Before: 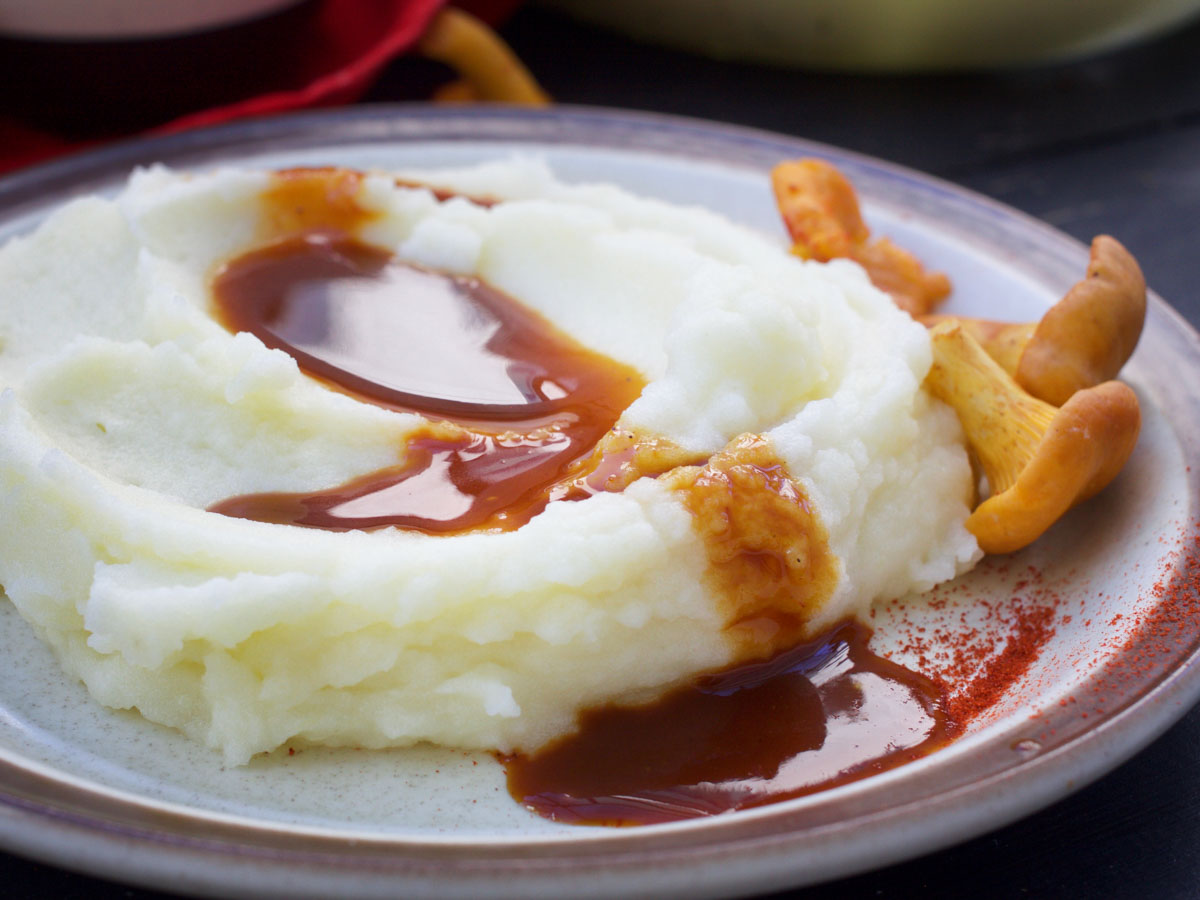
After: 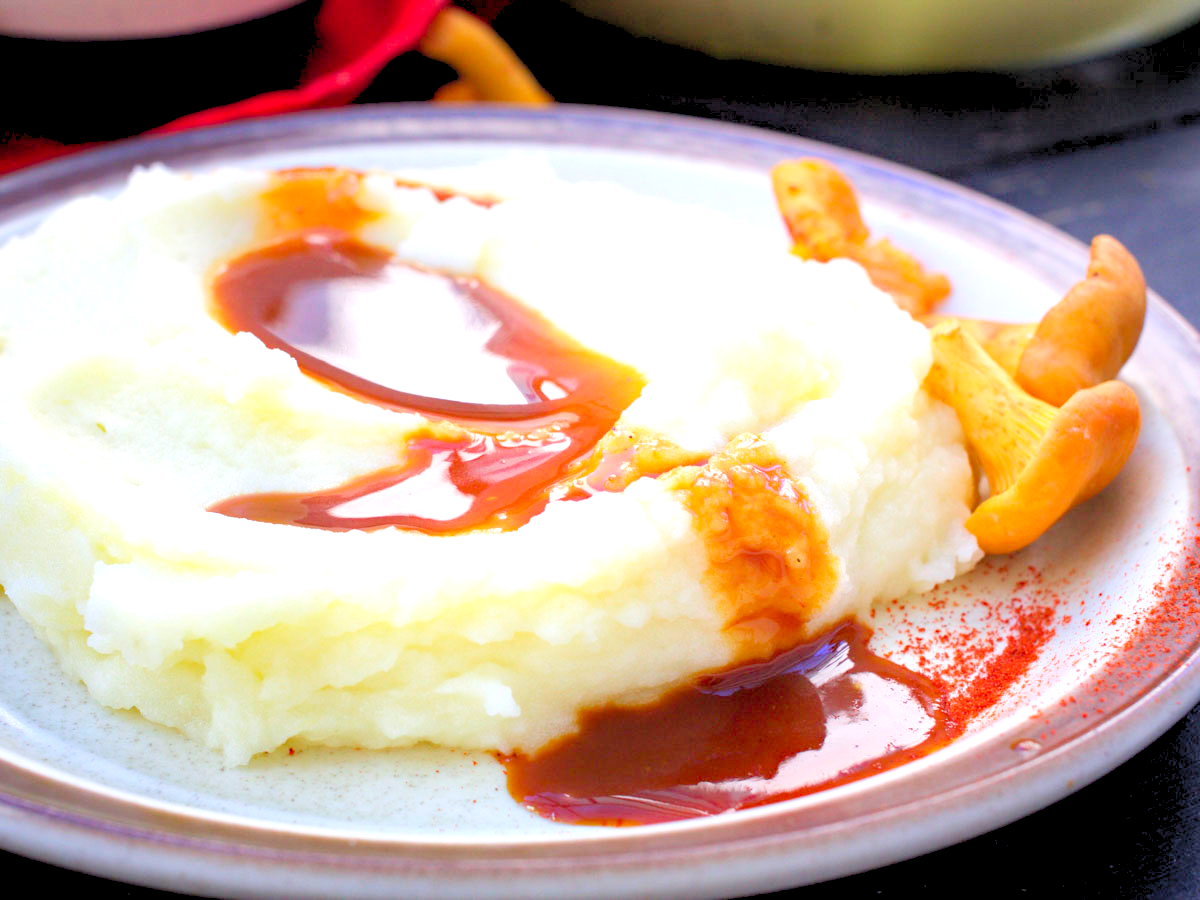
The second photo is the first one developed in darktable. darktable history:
haze removal: on, module defaults
levels: levels [0.072, 0.414, 0.976]
exposure: black level correction 0, exposure 0.7 EV, compensate exposure bias true, compensate highlight preservation false
